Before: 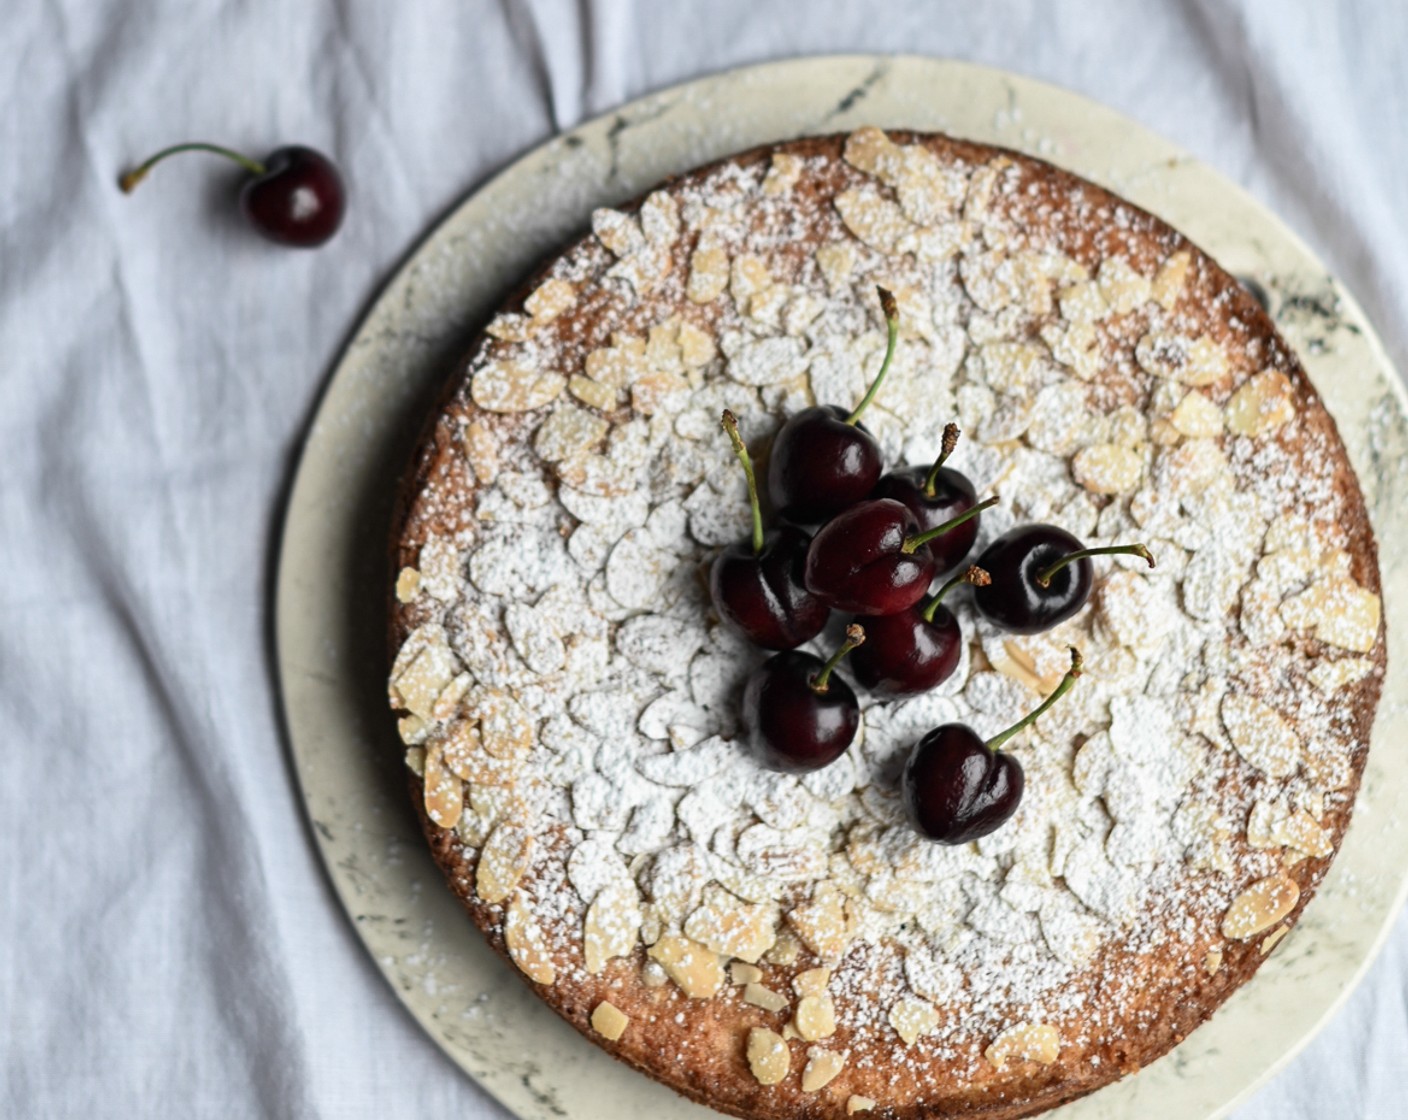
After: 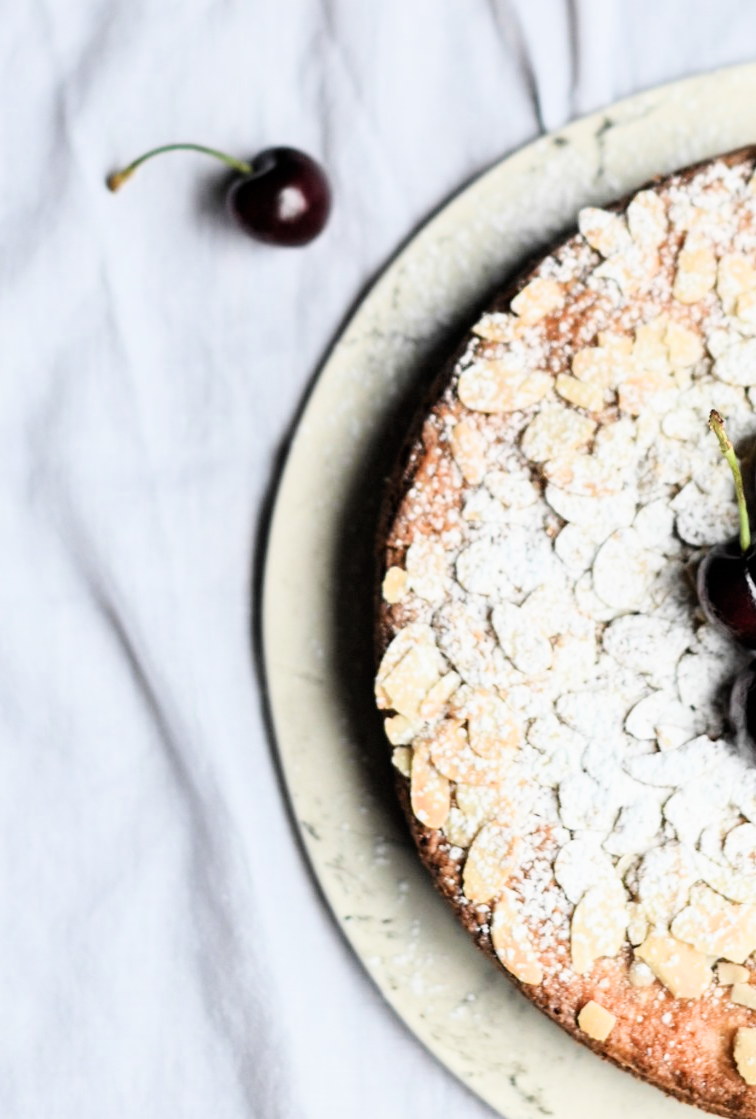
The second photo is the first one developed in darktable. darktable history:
crop: left 0.955%, right 45.324%, bottom 0.081%
filmic rgb: black relative exposure -7.5 EV, white relative exposure 4.99 EV, hardness 3.35, contrast 1.298
exposure: black level correction 0, exposure 1.451 EV, compensate highlight preservation false
